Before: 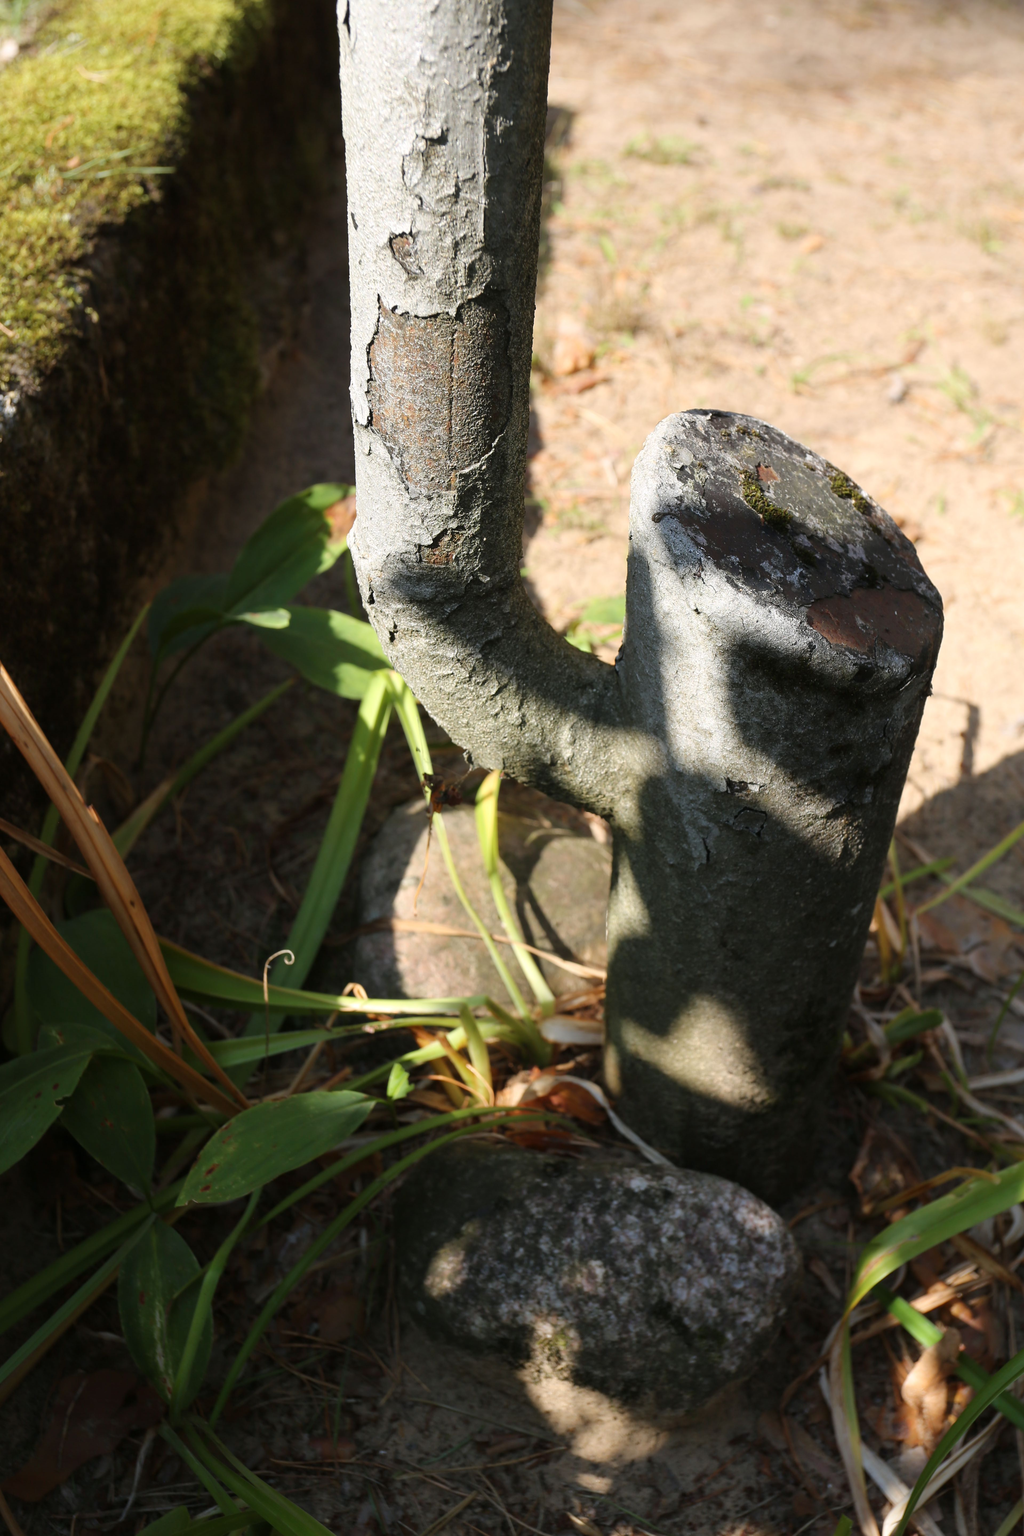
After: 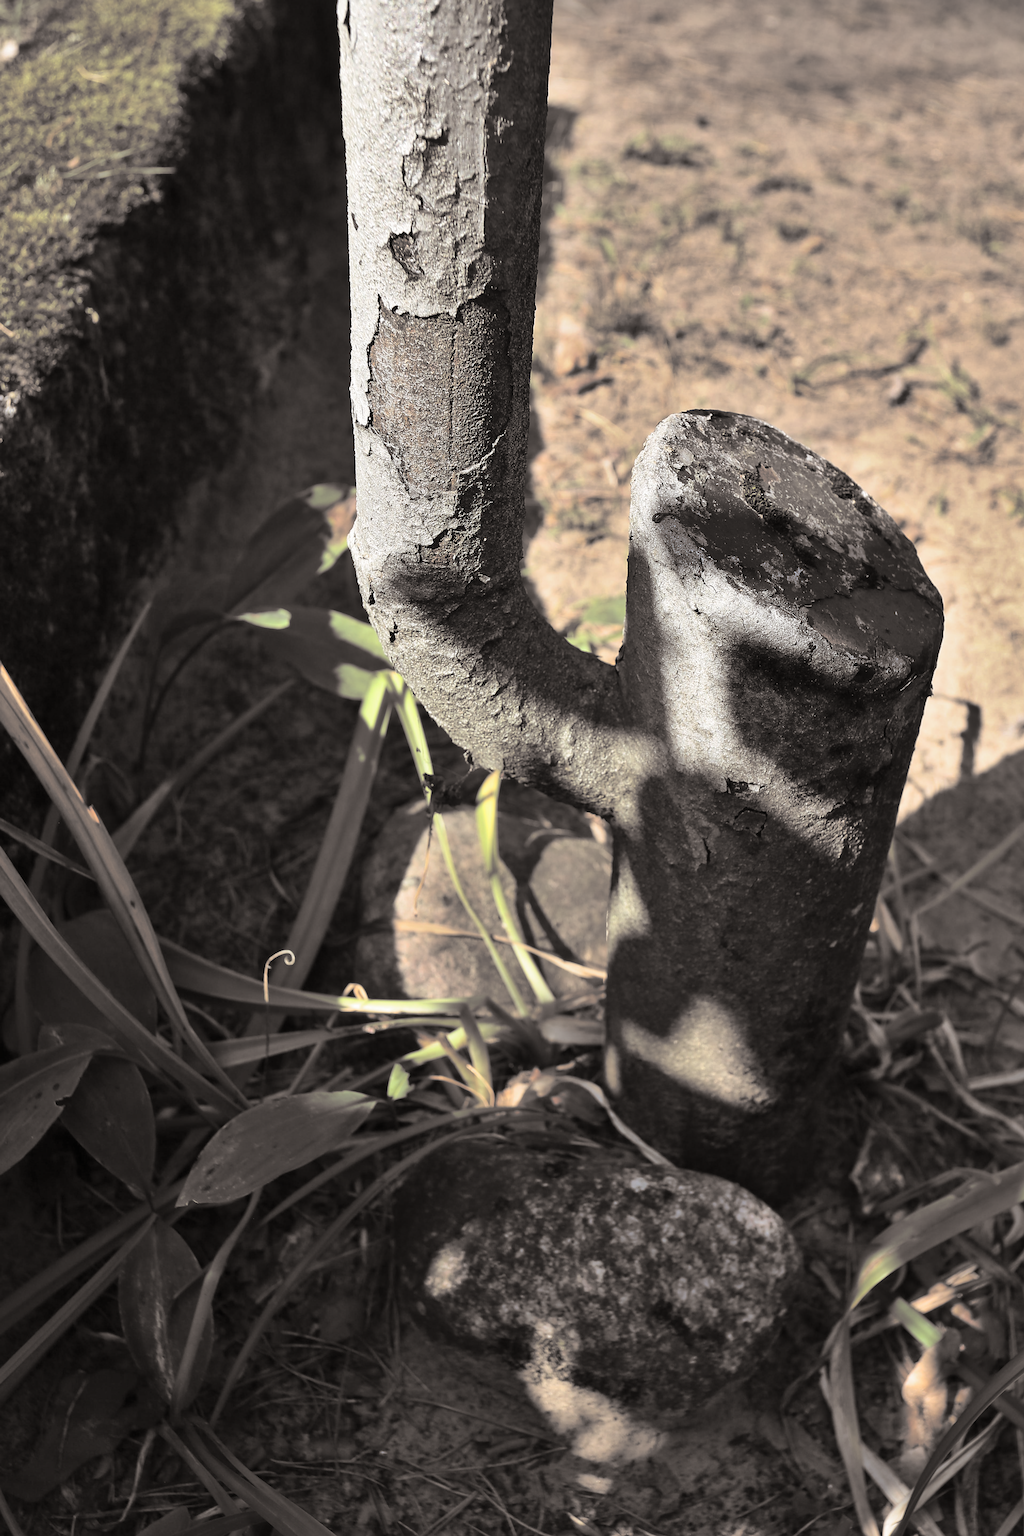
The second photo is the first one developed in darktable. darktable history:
sharpen: on, module defaults
shadows and highlights: white point adjustment 0.1, highlights -70, soften with gaussian
split-toning: shadows › hue 26°, shadows › saturation 0.09, highlights › hue 40°, highlights › saturation 0.18, balance -63, compress 0%
